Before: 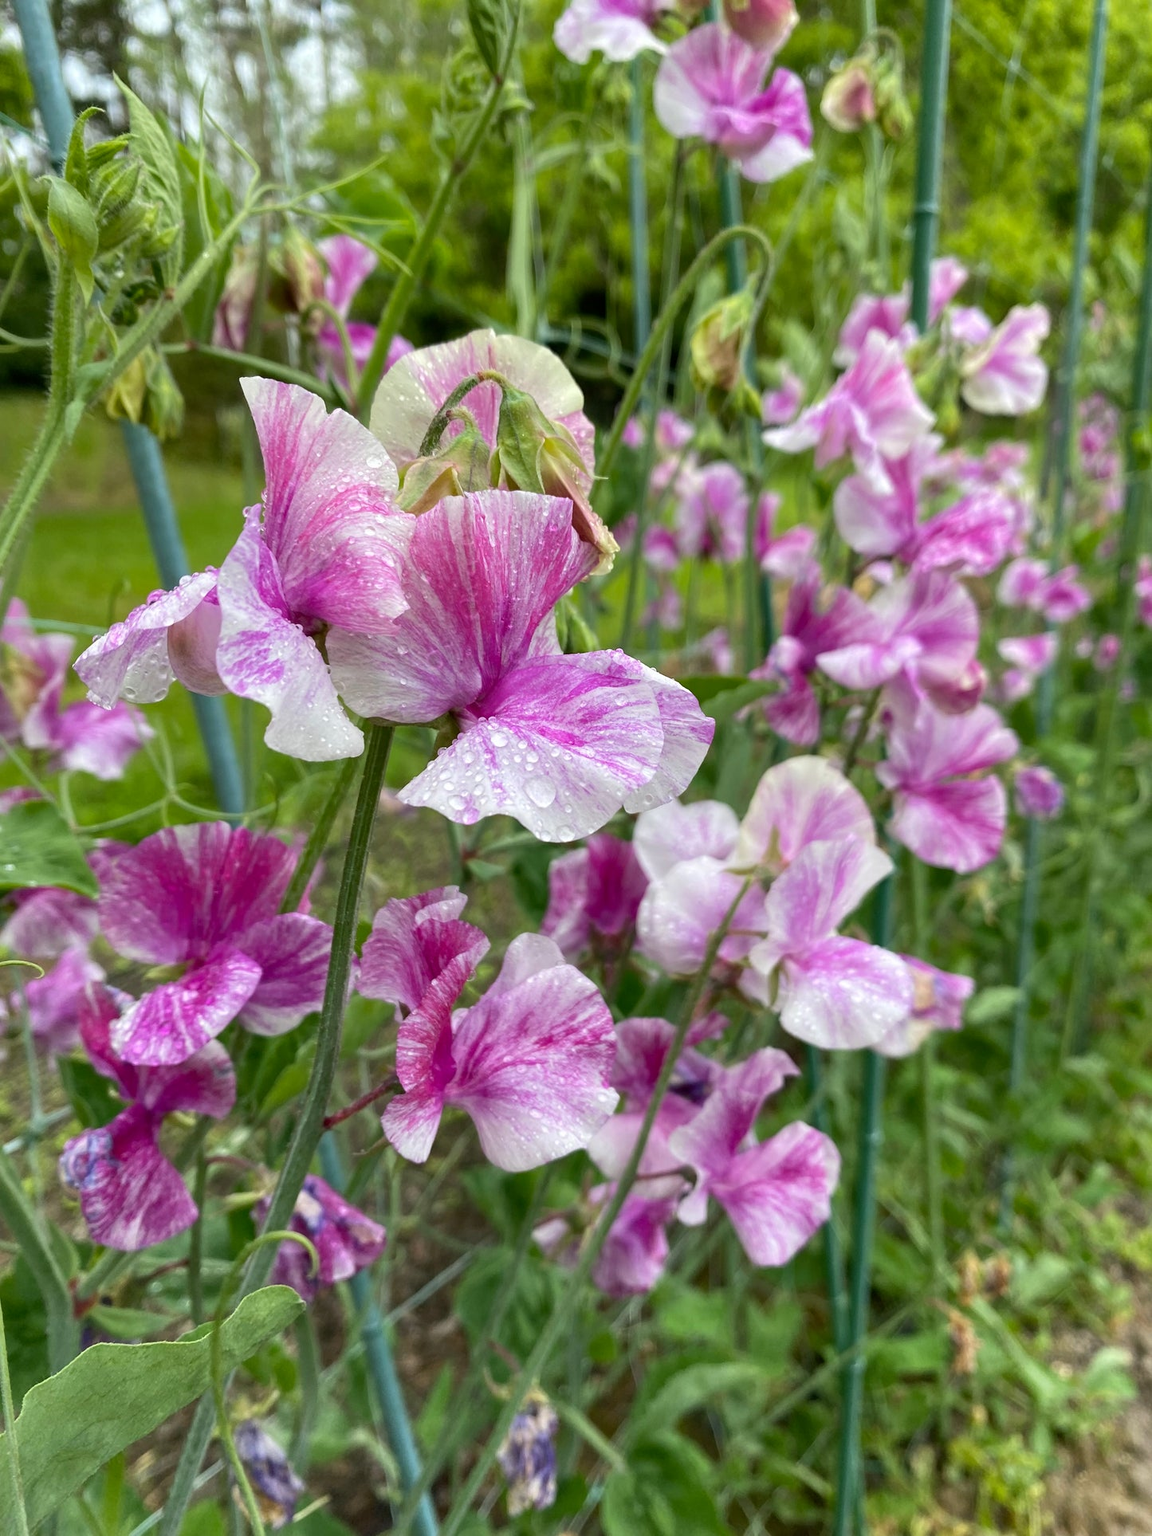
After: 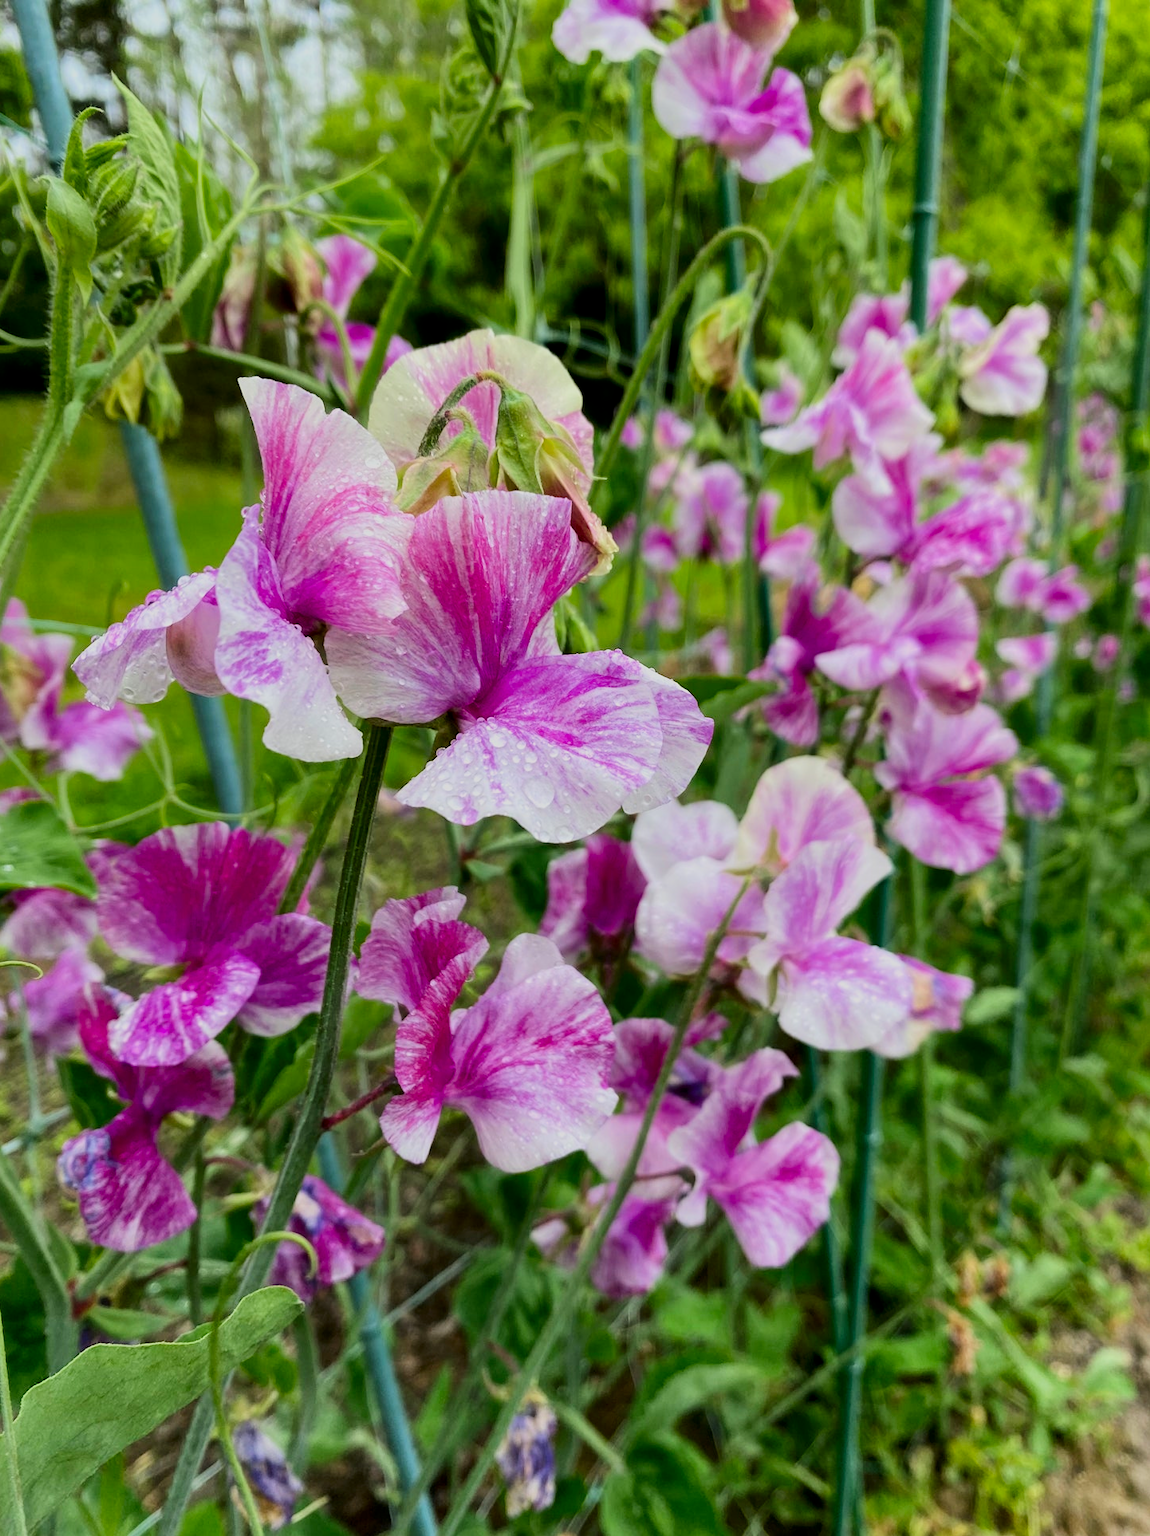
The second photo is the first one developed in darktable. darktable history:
crop: left 0.157%
exposure: exposure 0.076 EV, compensate exposure bias true, compensate highlight preservation false
contrast brightness saturation: contrast 0.098, brightness -0.269, saturation 0.149
haze removal: strength -0.107, adaptive false
color correction: highlights b* -0.045
tone equalizer: -8 EV -0.739 EV, -7 EV -0.717 EV, -6 EV -0.609 EV, -5 EV -0.365 EV, -3 EV 0.397 EV, -2 EV 0.6 EV, -1 EV 0.691 EV, +0 EV 0.735 EV
filmic rgb: black relative exposure -6.91 EV, white relative exposure 5.65 EV, hardness 2.87, color science v6 (2022)
